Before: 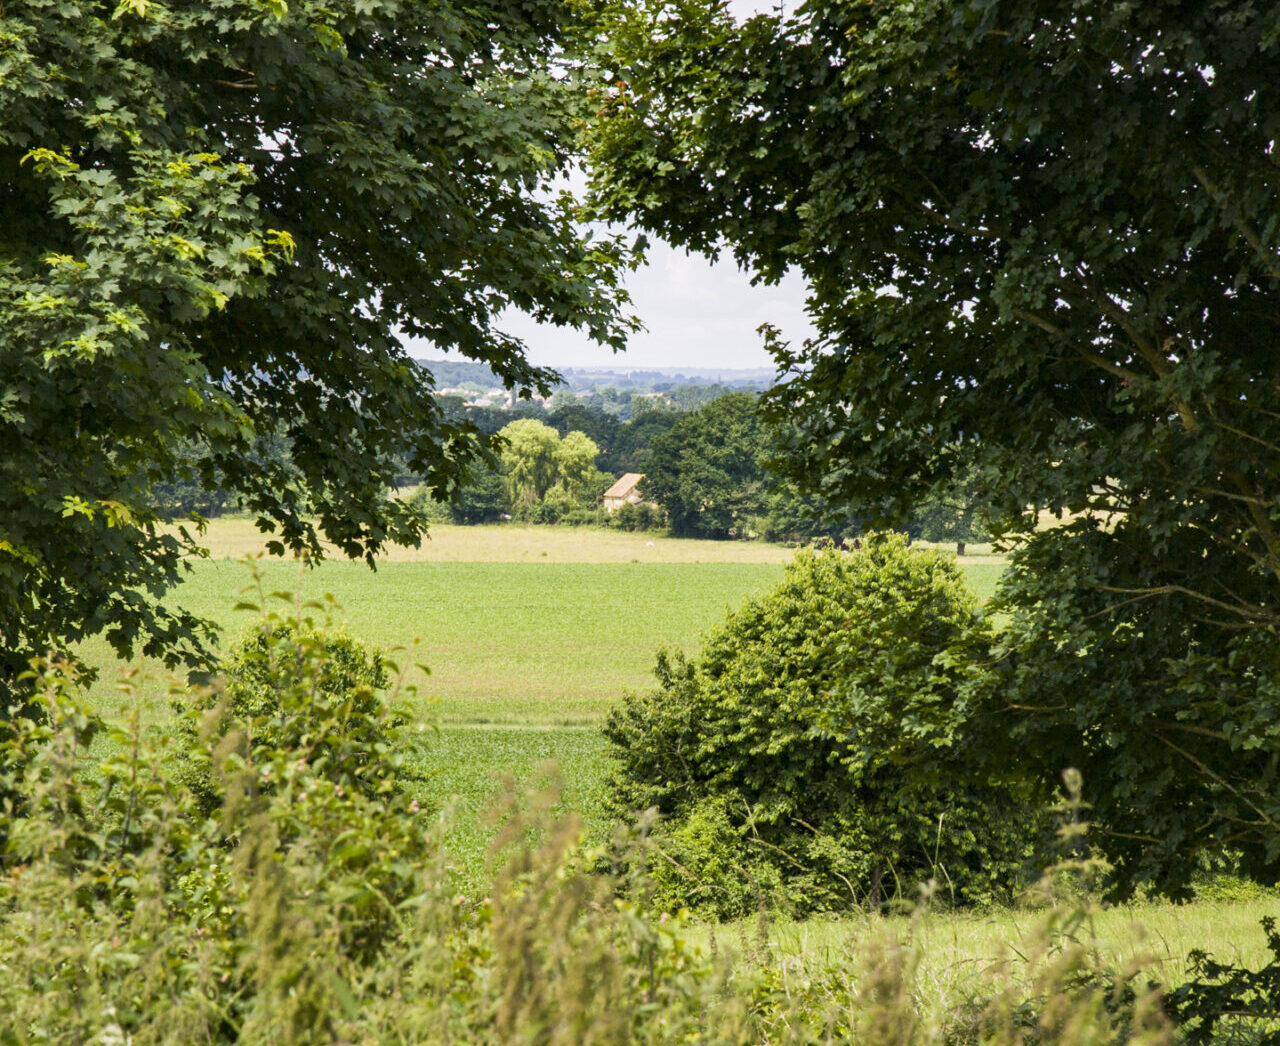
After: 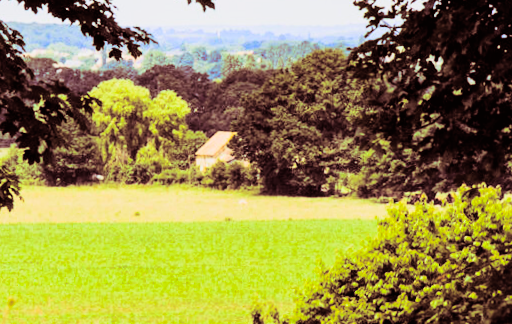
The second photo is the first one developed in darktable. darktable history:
rotate and perspective: rotation -1°, crop left 0.011, crop right 0.989, crop top 0.025, crop bottom 0.975
filmic rgb: black relative exposure -5 EV, hardness 2.88, contrast 1.3, highlights saturation mix -30%
white balance: emerald 1
crop: left 31.751%, top 32.172%, right 27.8%, bottom 35.83%
contrast brightness saturation: contrast 0.2, brightness 0.2, saturation 0.8
split-toning: highlights › saturation 0, balance -61.83
